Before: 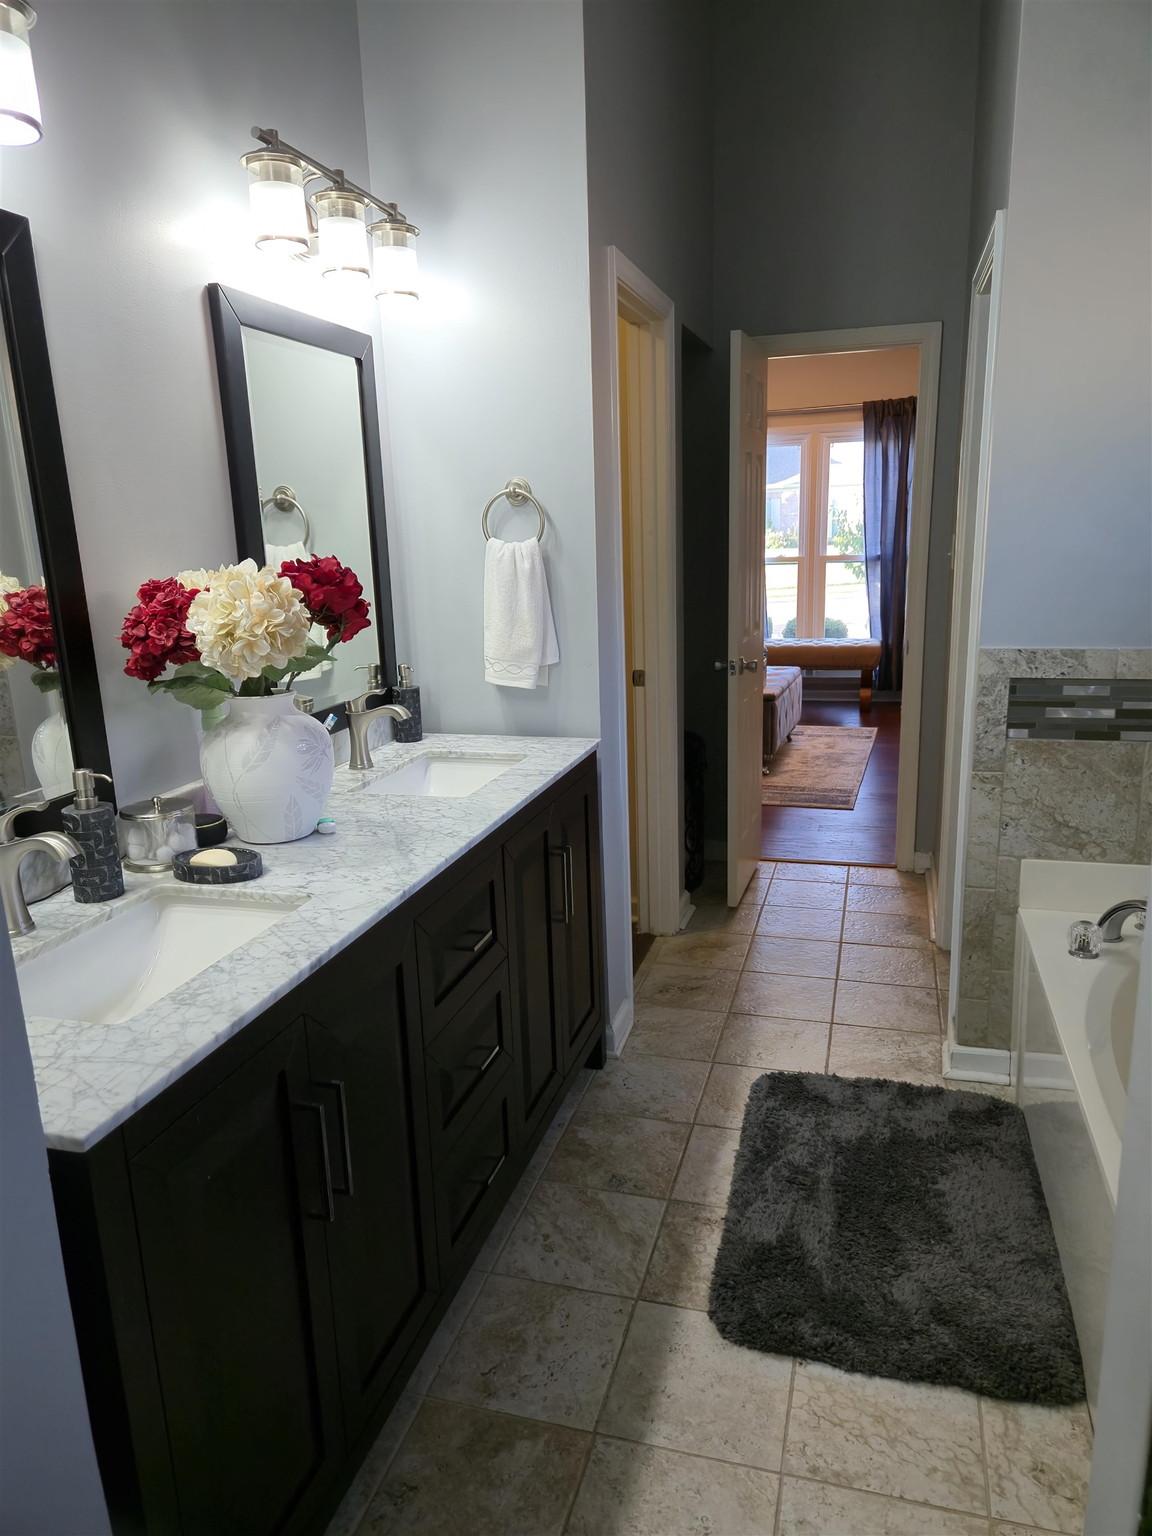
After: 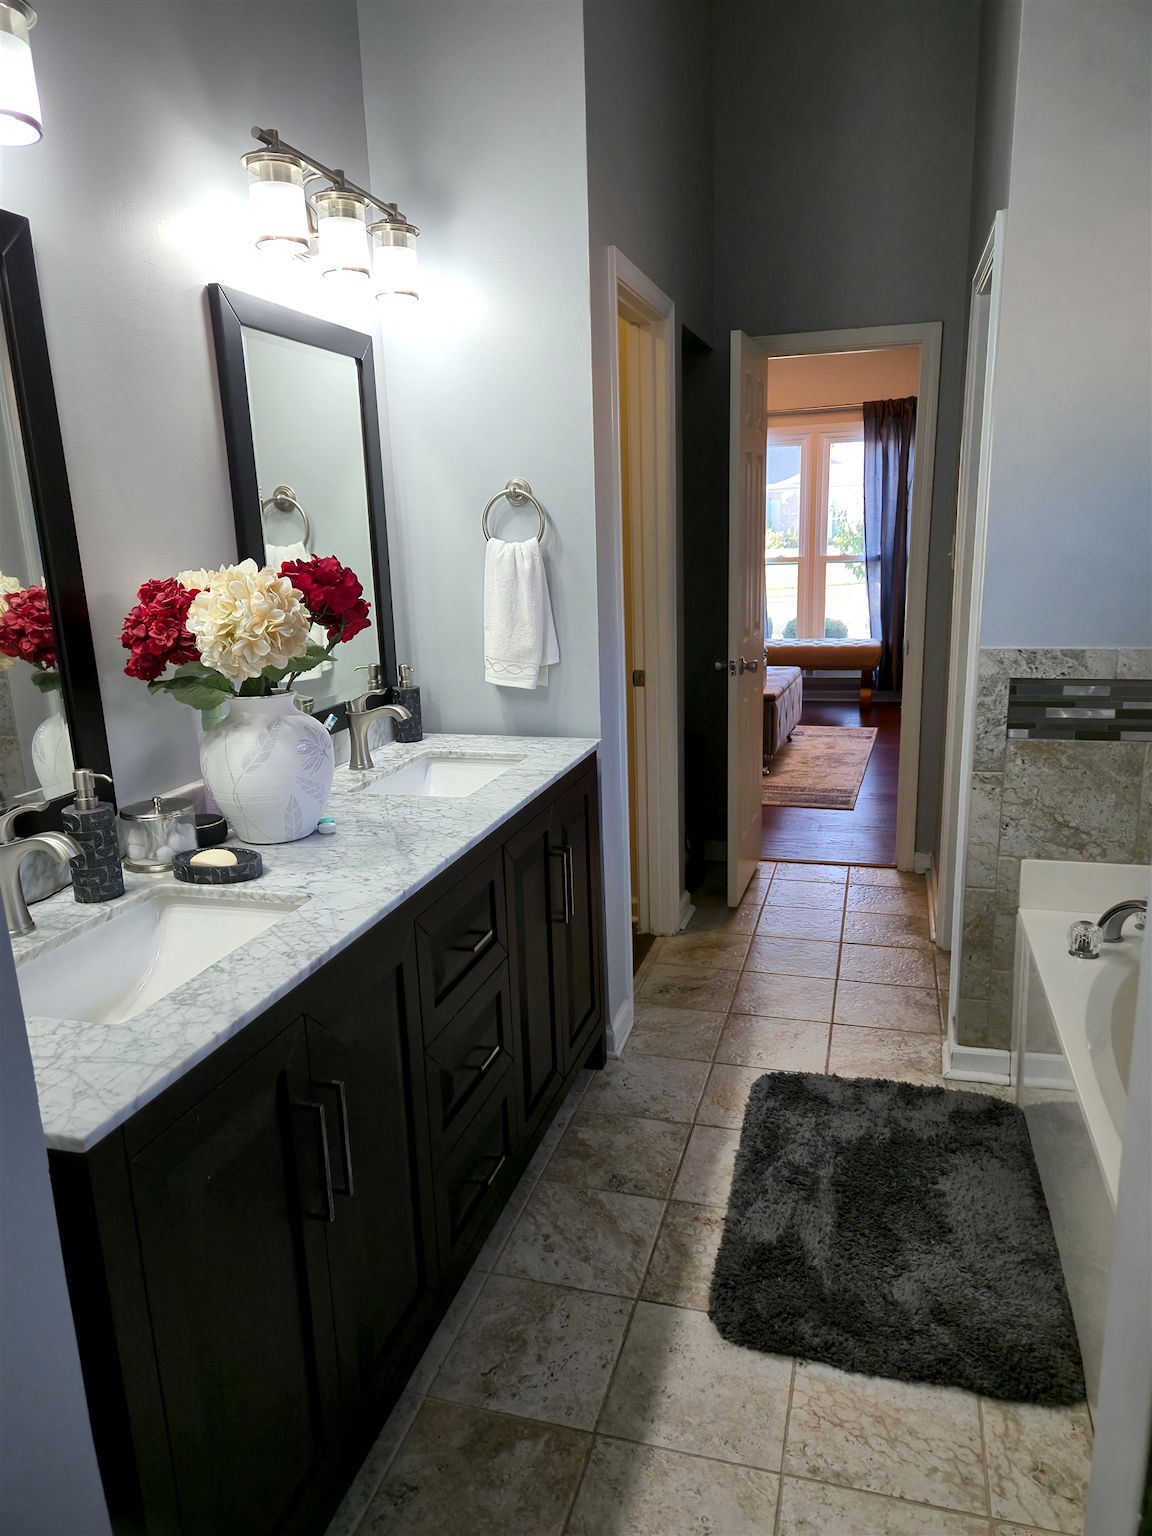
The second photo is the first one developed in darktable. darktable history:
contrast brightness saturation: saturation -0.07
local contrast: mode bilateral grid, contrast 20, coarseness 100, detail 150%, midtone range 0.2
